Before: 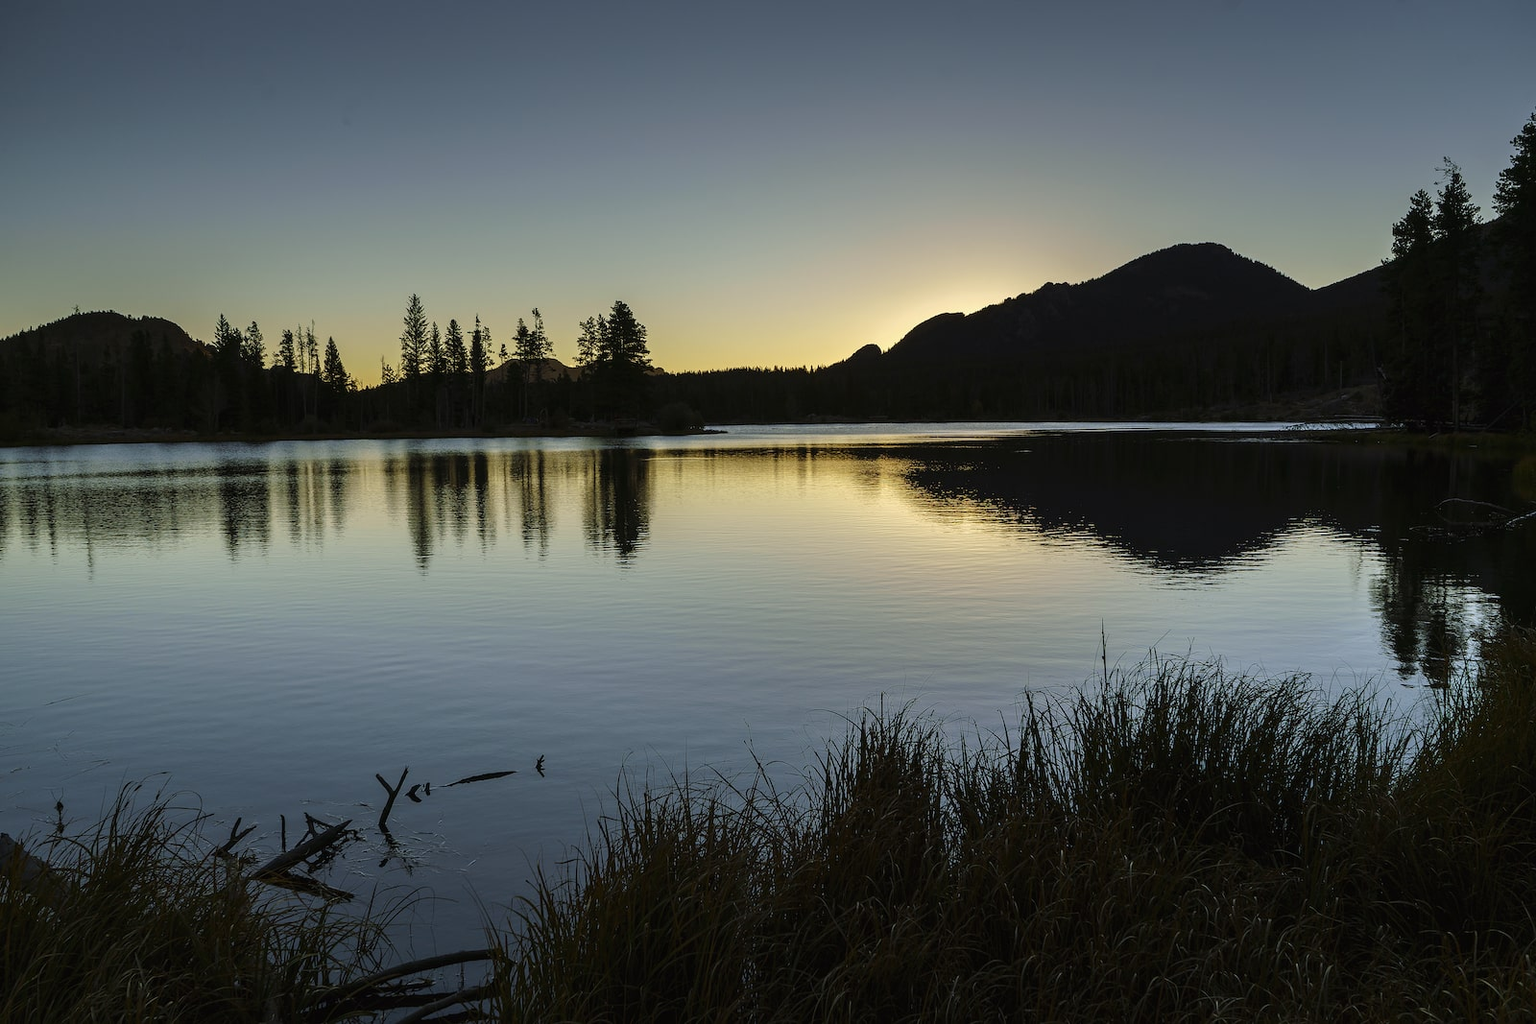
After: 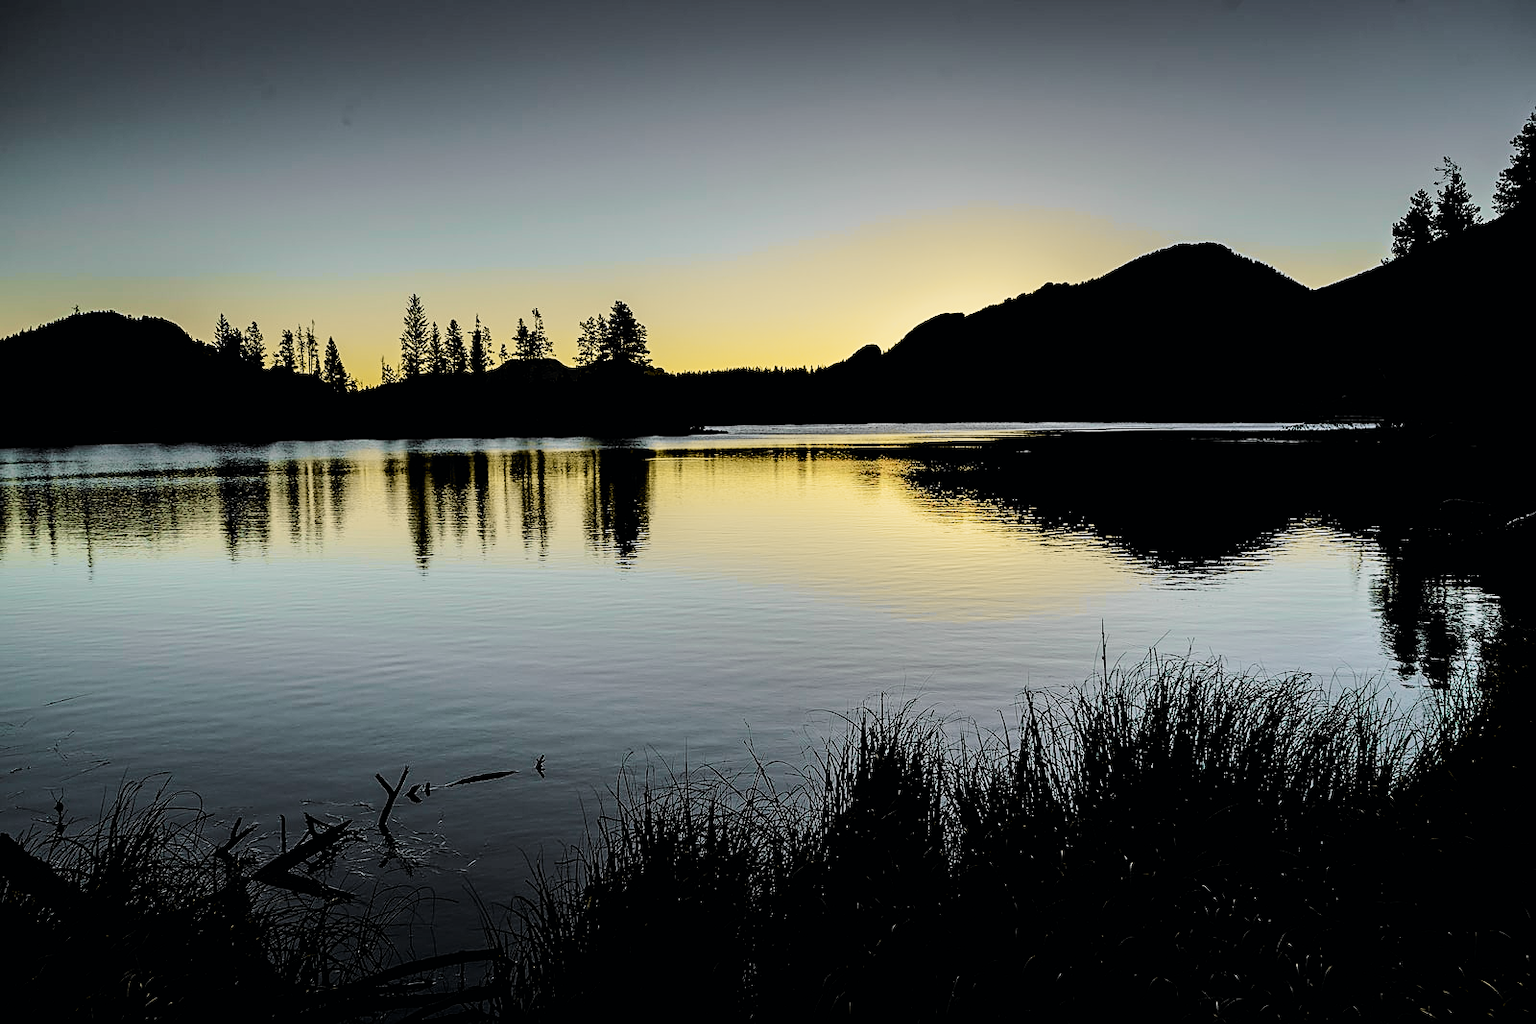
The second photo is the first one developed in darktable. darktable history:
tone curve: curves: ch0 [(0, 0) (0.071, 0.047) (0.266, 0.26) (0.483, 0.554) (0.753, 0.811) (1, 0.983)]; ch1 [(0, 0) (0.346, 0.307) (0.408, 0.387) (0.463, 0.465) (0.482, 0.493) (0.502, 0.499) (0.517, 0.502) (0.55, 0.548) (0.597, 0.61) (0.651, 0.698) (1, 1)]; ch2 [(0, 0) (0.346, 0.34) (0.434, 0.46) (0.485, 0.494) (0.5, 0.498) (0.517, 0.506) (0.526, 0.545) (0.583, 0.61) (0.625, 0.659) (1, 1)], color space Lab, independent channels, preserve colors none
sharpen: on, module defaults
filmic rgb: black relative exposure -5 EV, white relative exposure 3.5 EV, hardness 3.19, contrast 1.4, highlights saturation mix -30%
